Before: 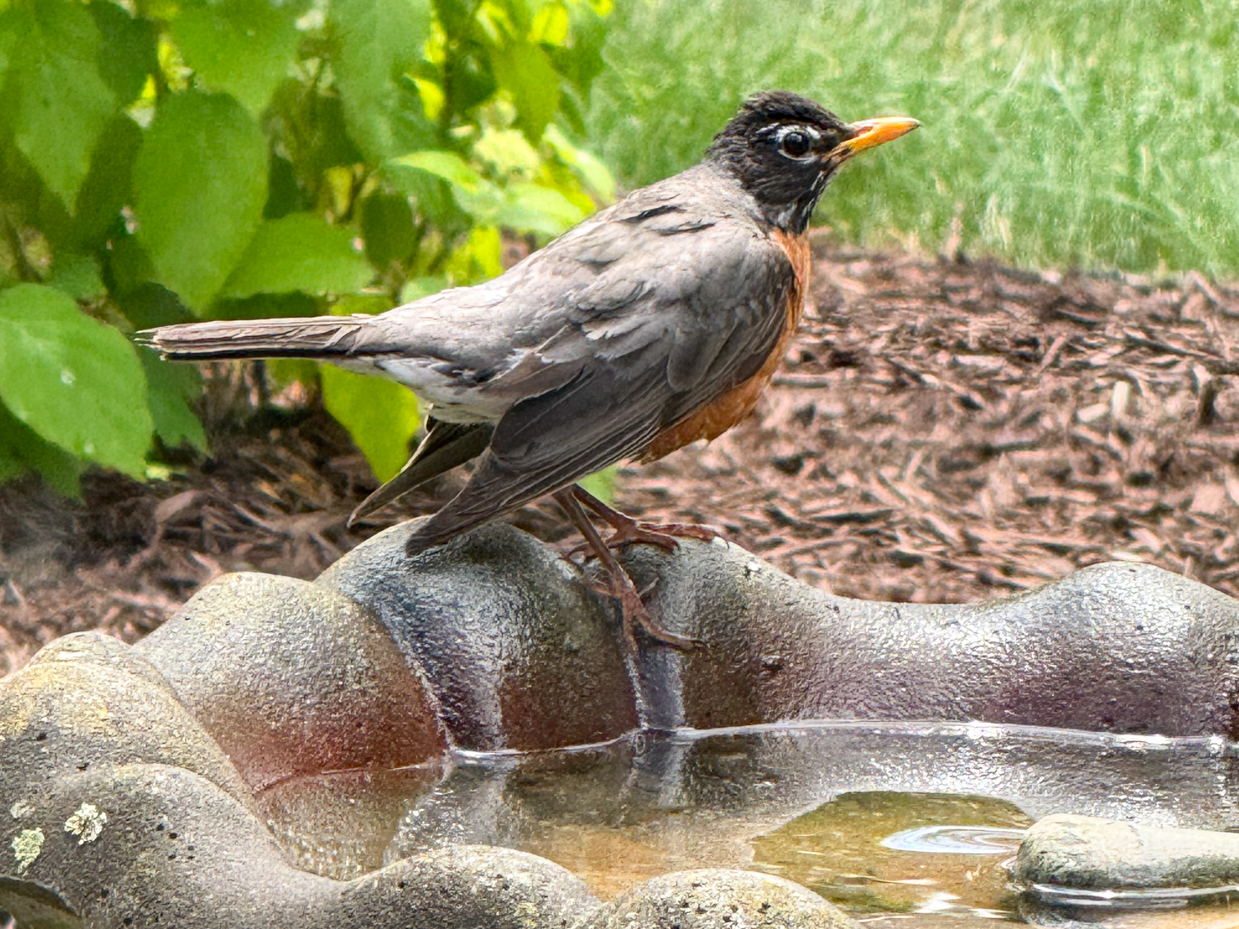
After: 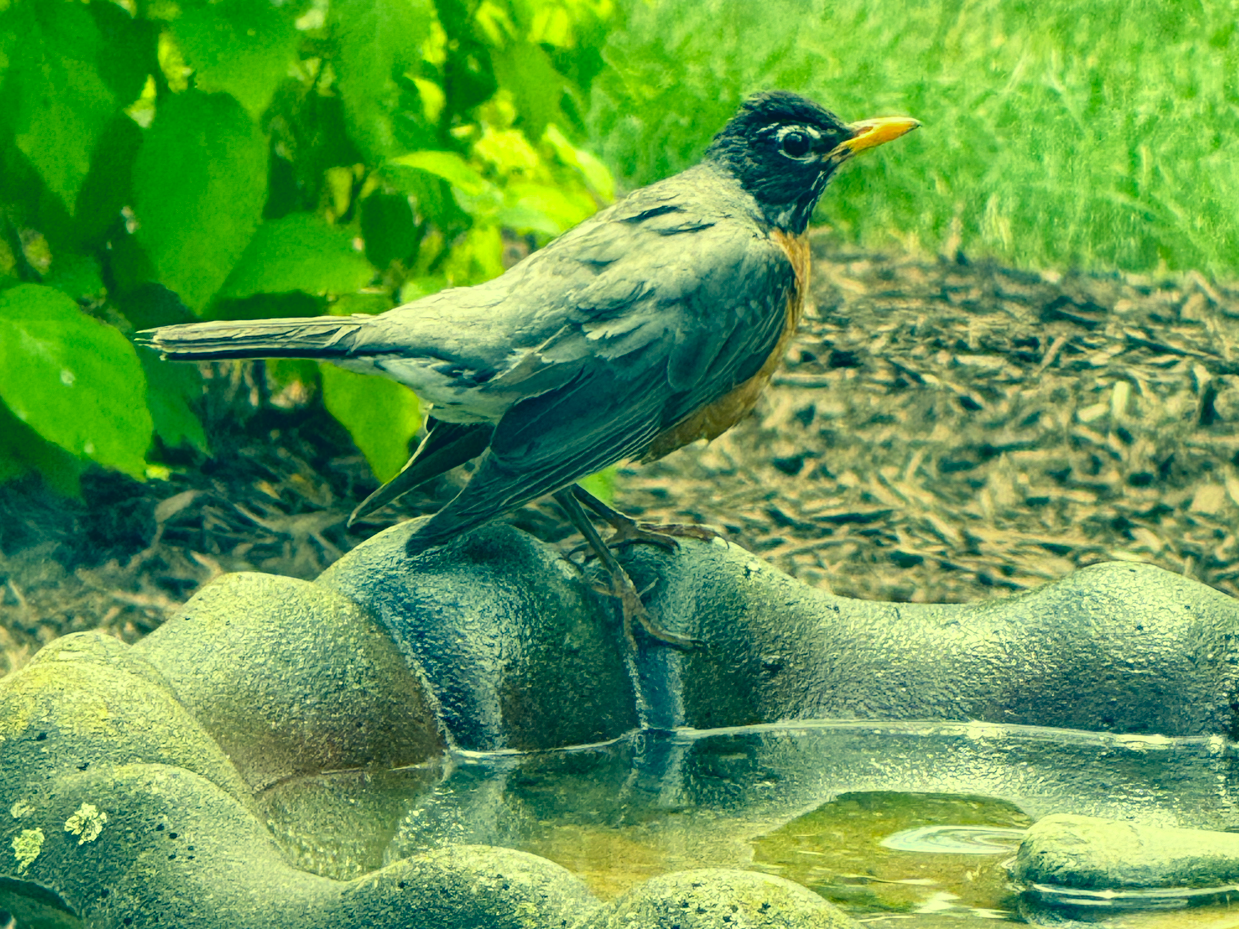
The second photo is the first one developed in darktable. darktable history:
color zones: curves: ch0 [(0, 0.5) (0.143, 0.5) (0.286, 0.5) (0.429, 0.5) (0.62, 0.489) (0.714, 0.445) (0.844, 0.496) (1, 0.5)]; ch1 [(0, 0.5) (0.143, 0.5) (0.286, 0.5) (0.429, 0.5) (0.571, 0.5) (0.714, 0.523) (0.857, 0.5) (1, 0.5)]
color correction: highlights a* -16.14, highlights b* 39.86, shadows a* -39.54, shadows b* -25.74
